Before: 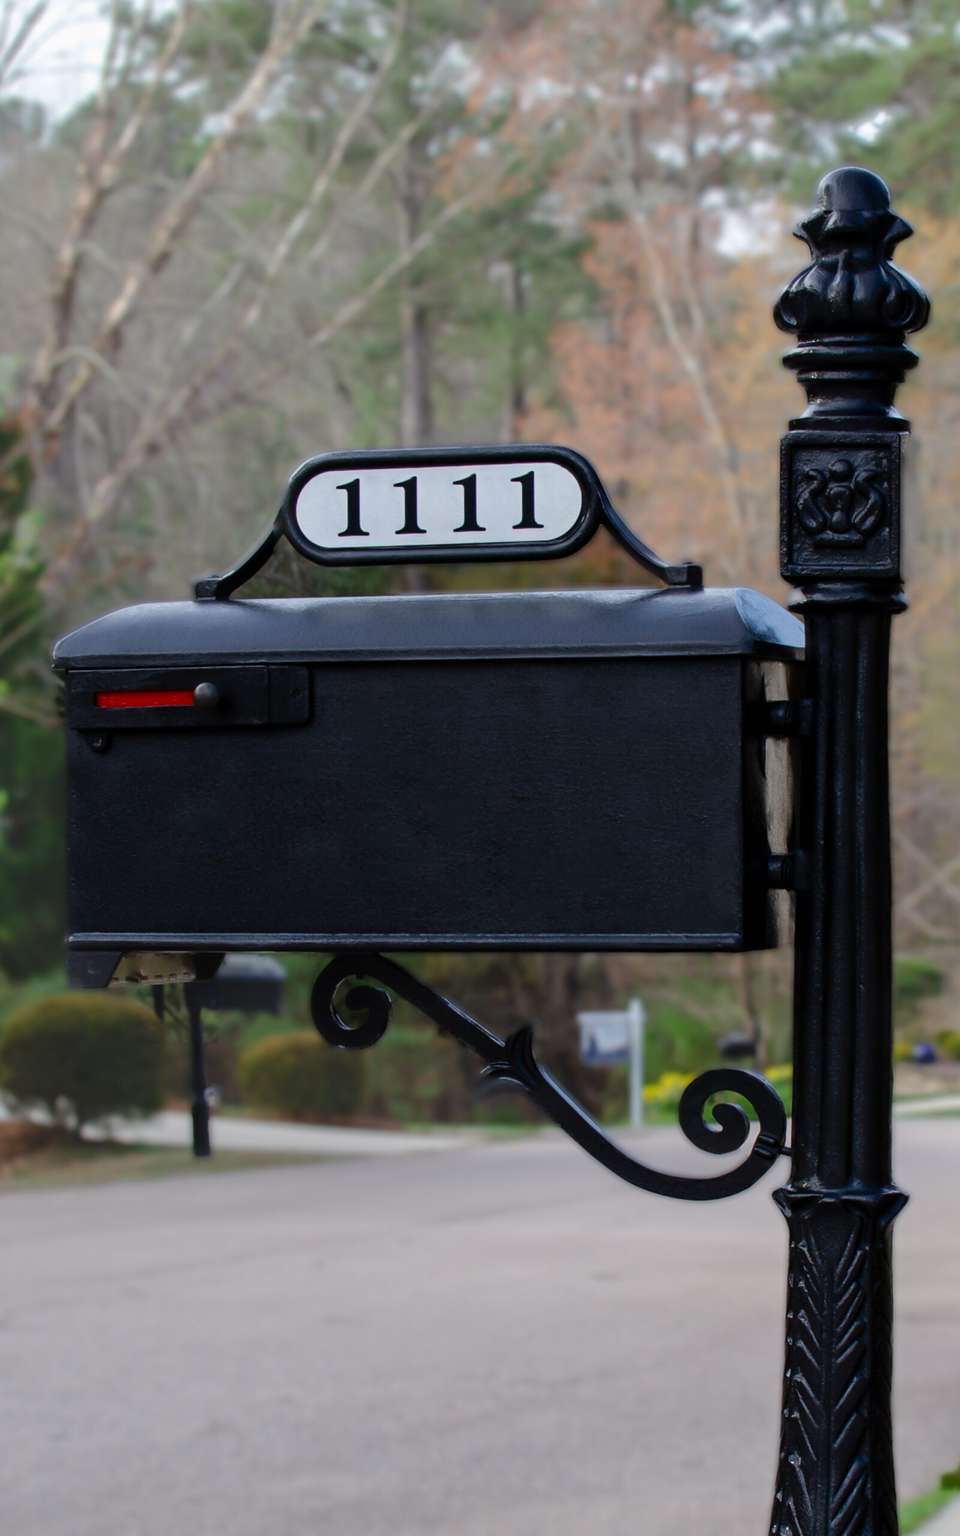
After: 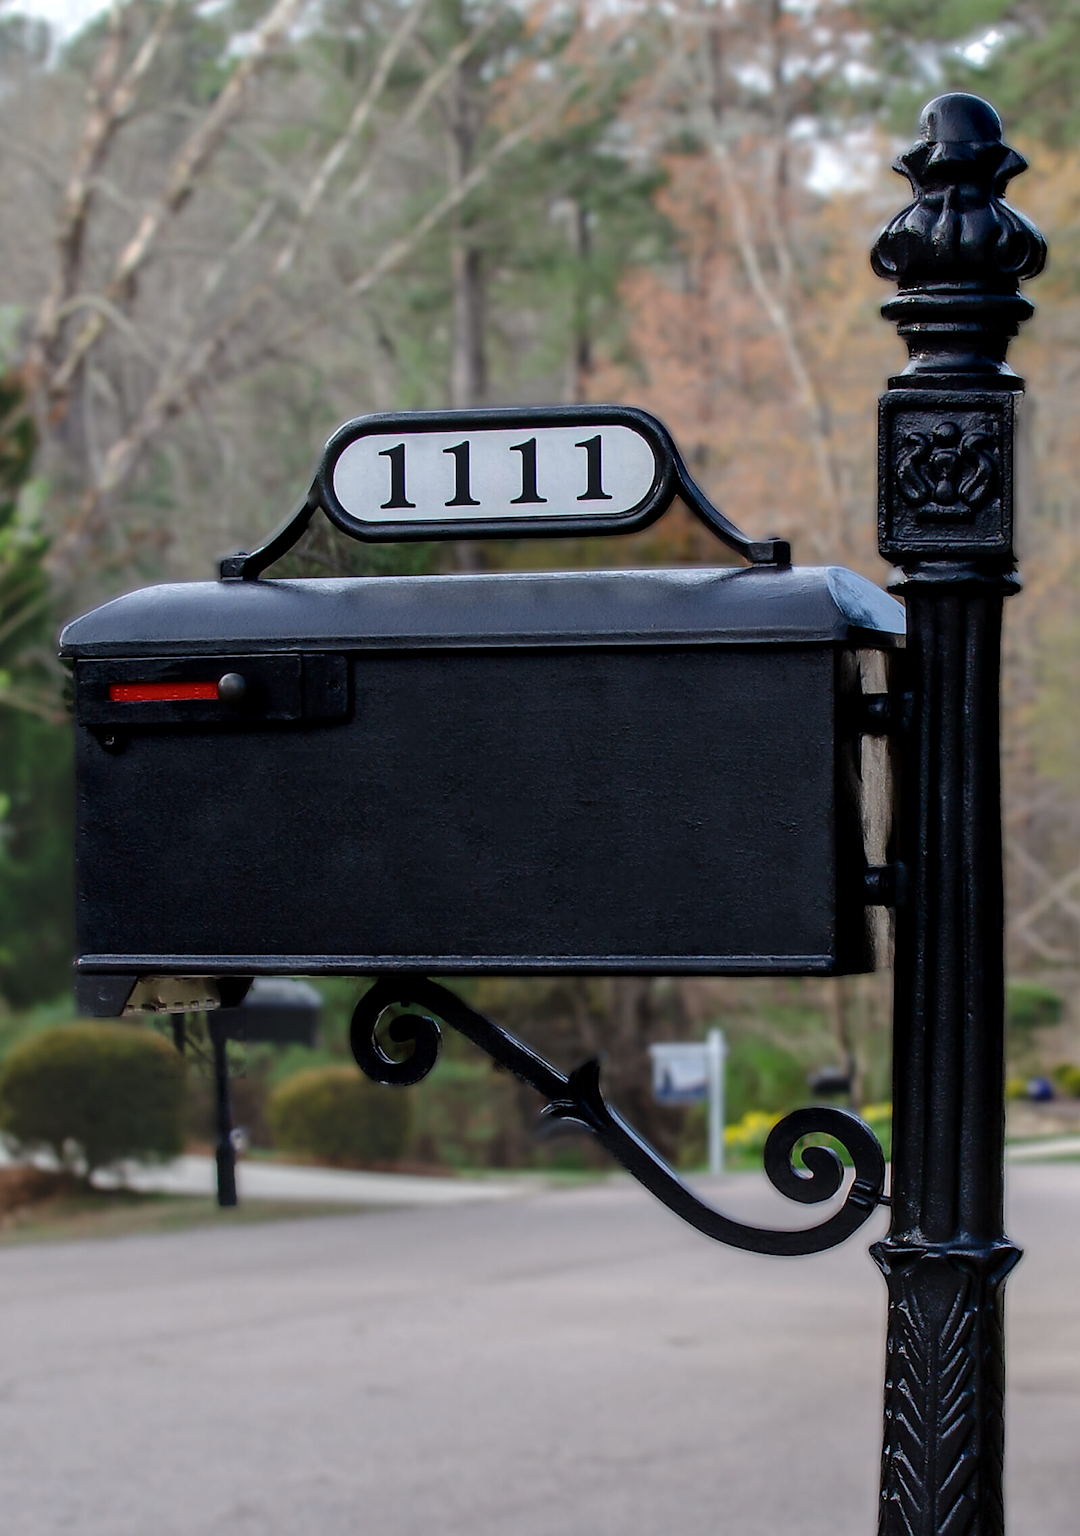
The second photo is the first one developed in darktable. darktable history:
local contrast: detail 130%
crop and rotate: top 5.517%, bottom 5.59%
sharpen: radius 1.37, amount 1.241, threshold 0.825
